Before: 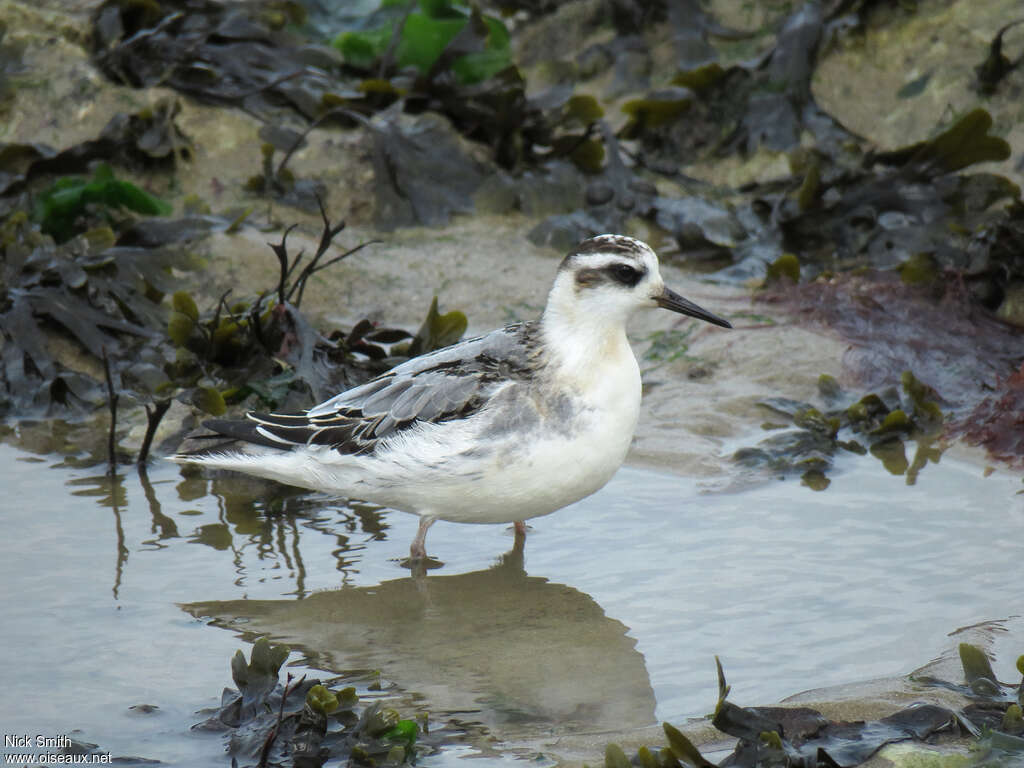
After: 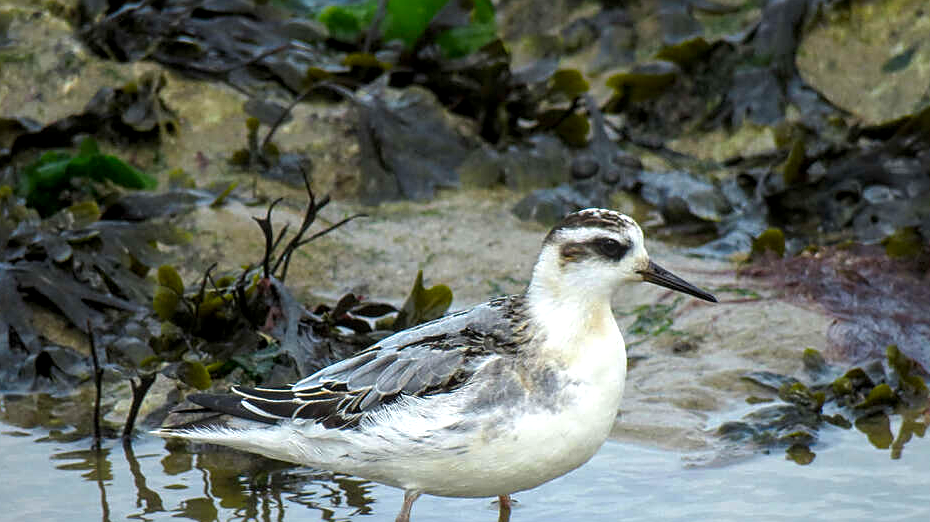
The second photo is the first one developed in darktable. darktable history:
tone equalizer: edges refinement/feathering 500, mask exposure compensation -1.57 EV, preserve details no
local contrast: on, module defaults
contrast brightness saturation: saturation 0.123
color balance rgb: perceptual saturation grading › global saturation 14.805%, global vibrance 25.078%, contrast 9.763%
sharpen: on, module defaults
crop: left 1.52%, top 3.435%, right 7.562%, bottom 28.511%
